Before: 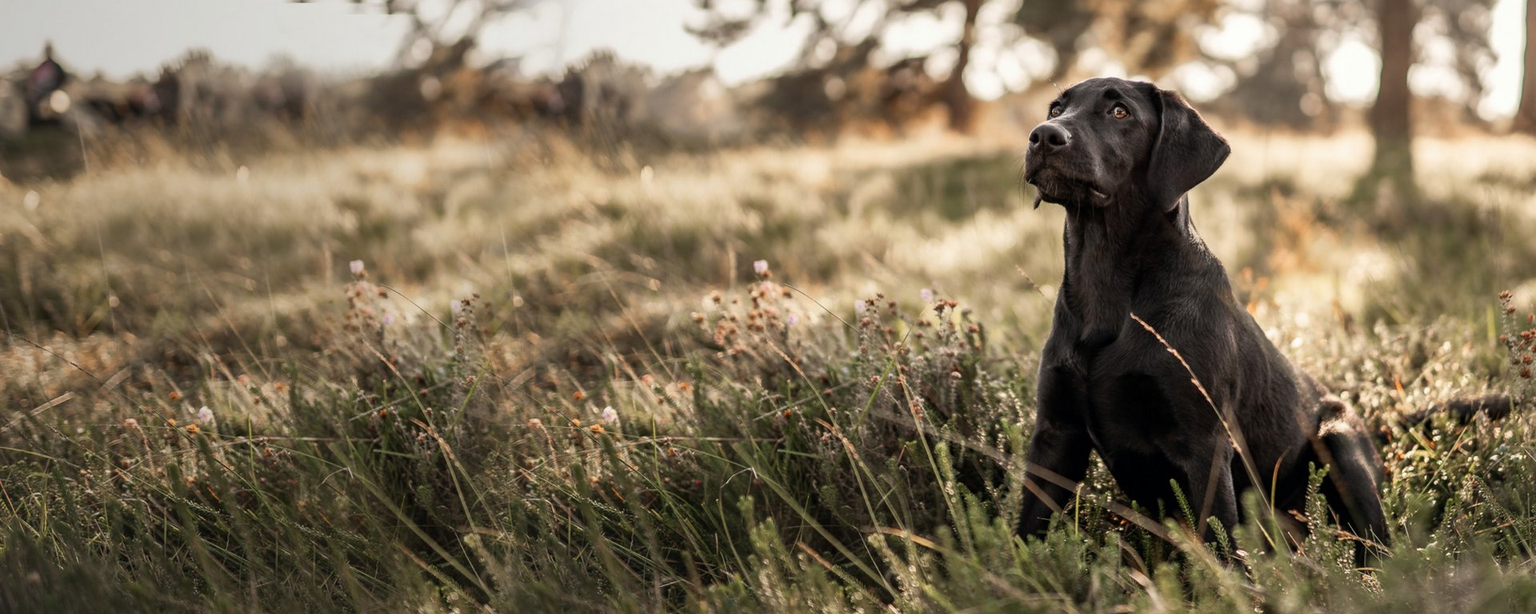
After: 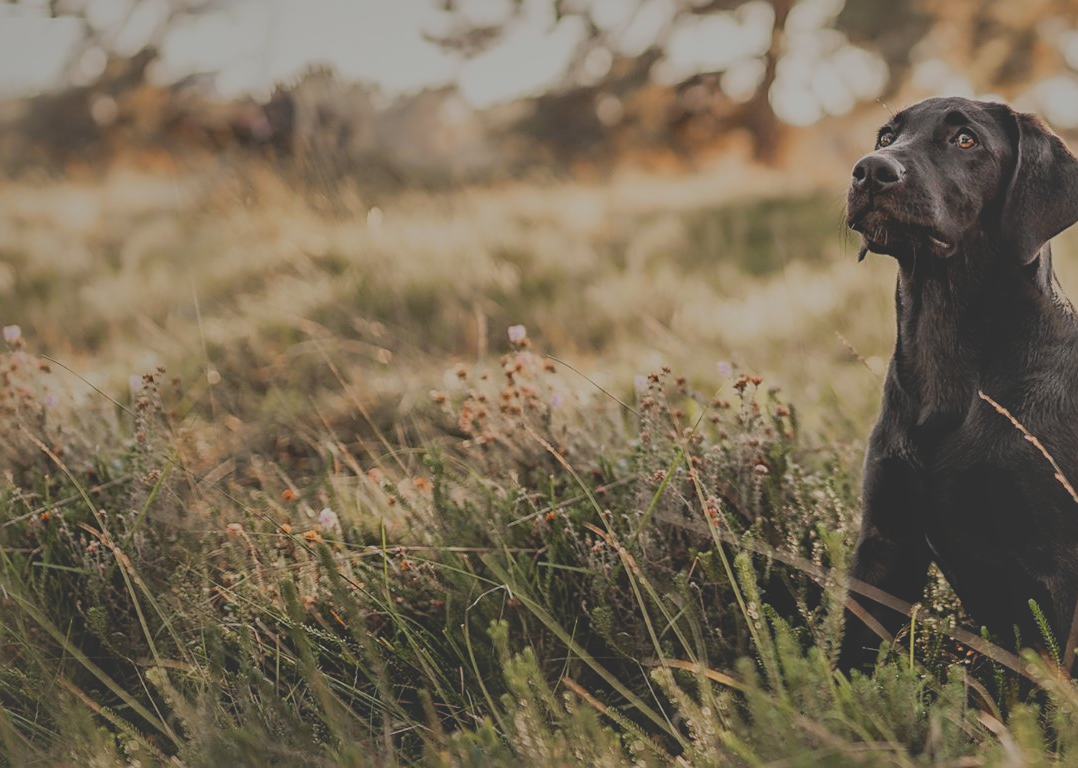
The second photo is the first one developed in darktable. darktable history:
contrast brightness saturation: contrast -0.289
crop and rotate: left 22.628%, right 21.208%
filmic rgb: black relative exposure -7.65 EV, white relative exposure 4.56 EV, hardness 3.61
shadows and highlights: on, module defaults
exposure: compensate highlight preservation false
sharpen: on, module defaults
